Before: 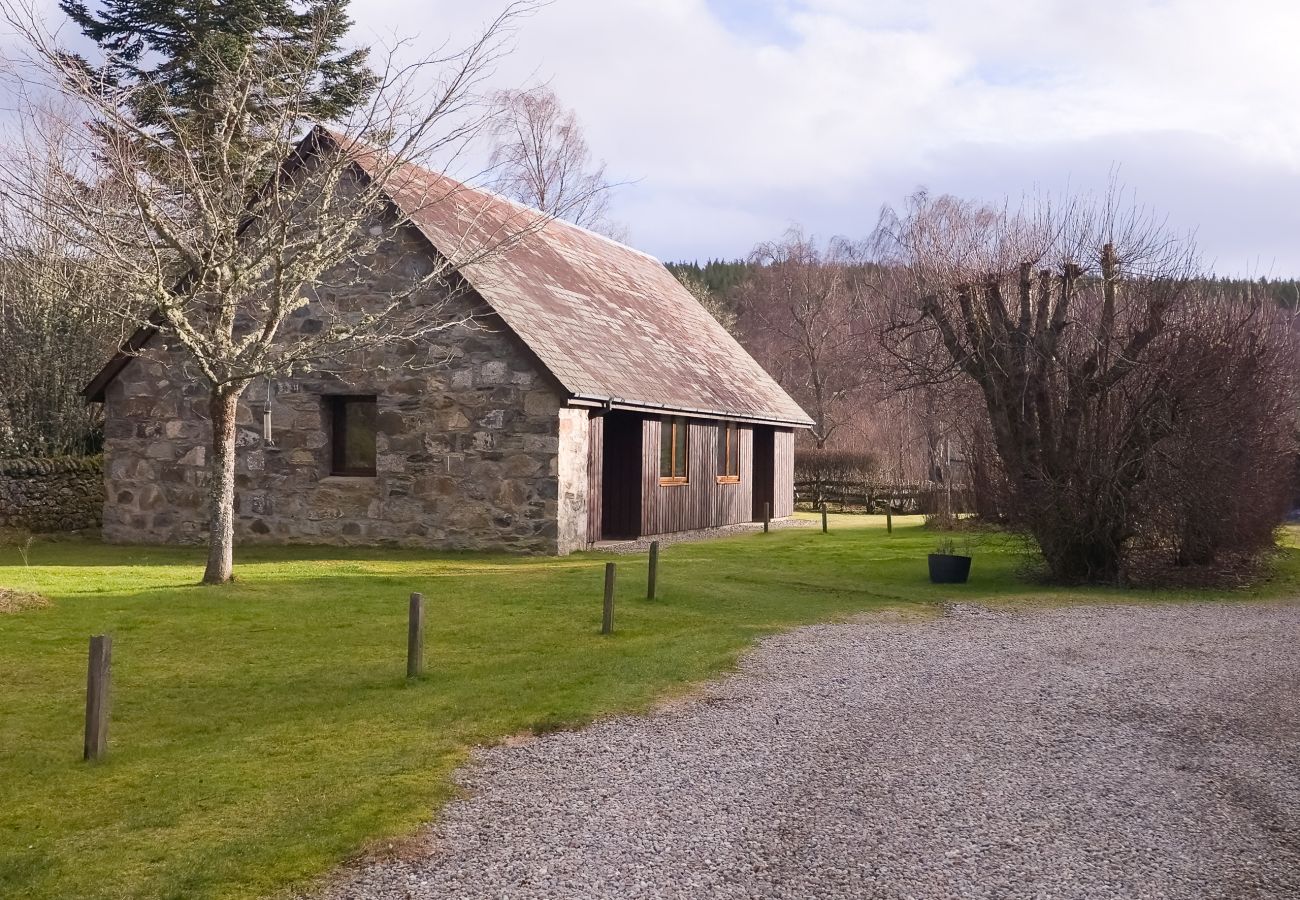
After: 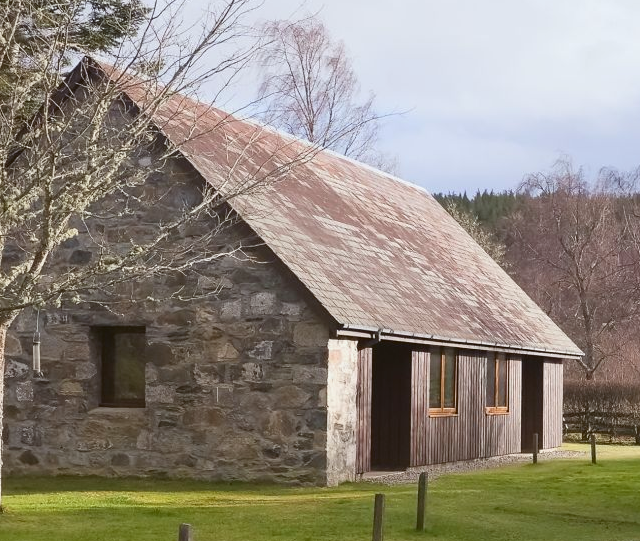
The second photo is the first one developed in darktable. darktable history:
crop: left 17.835%, top 7.675%, right 32.881%, bottom 32.213%
color balance: lift [1.004, 1.002, 1.002, 0.998], gamma [1, 1.007, 1.002, 0.993], gain [1, 0.977, 1.013, 1.023], contrast -3.64%
